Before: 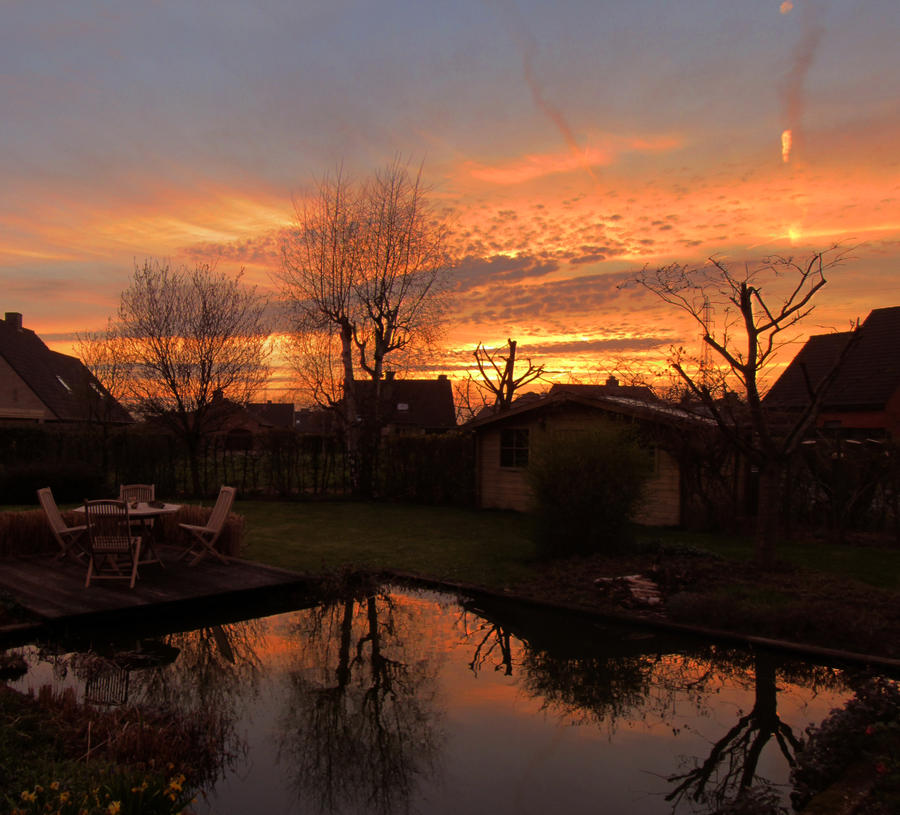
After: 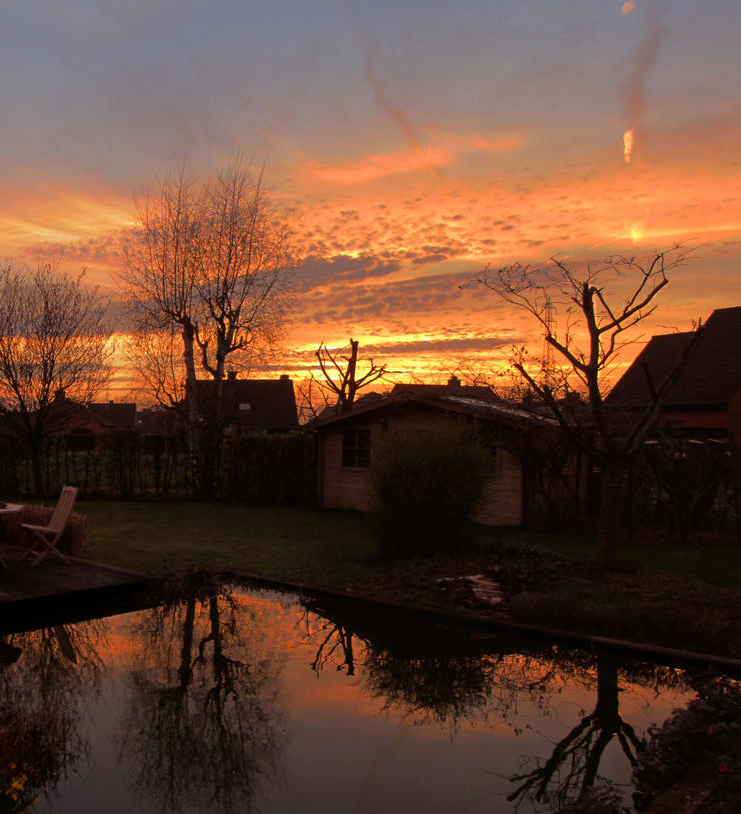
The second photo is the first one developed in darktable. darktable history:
crop: left 17.625%, bottom 0.024%
